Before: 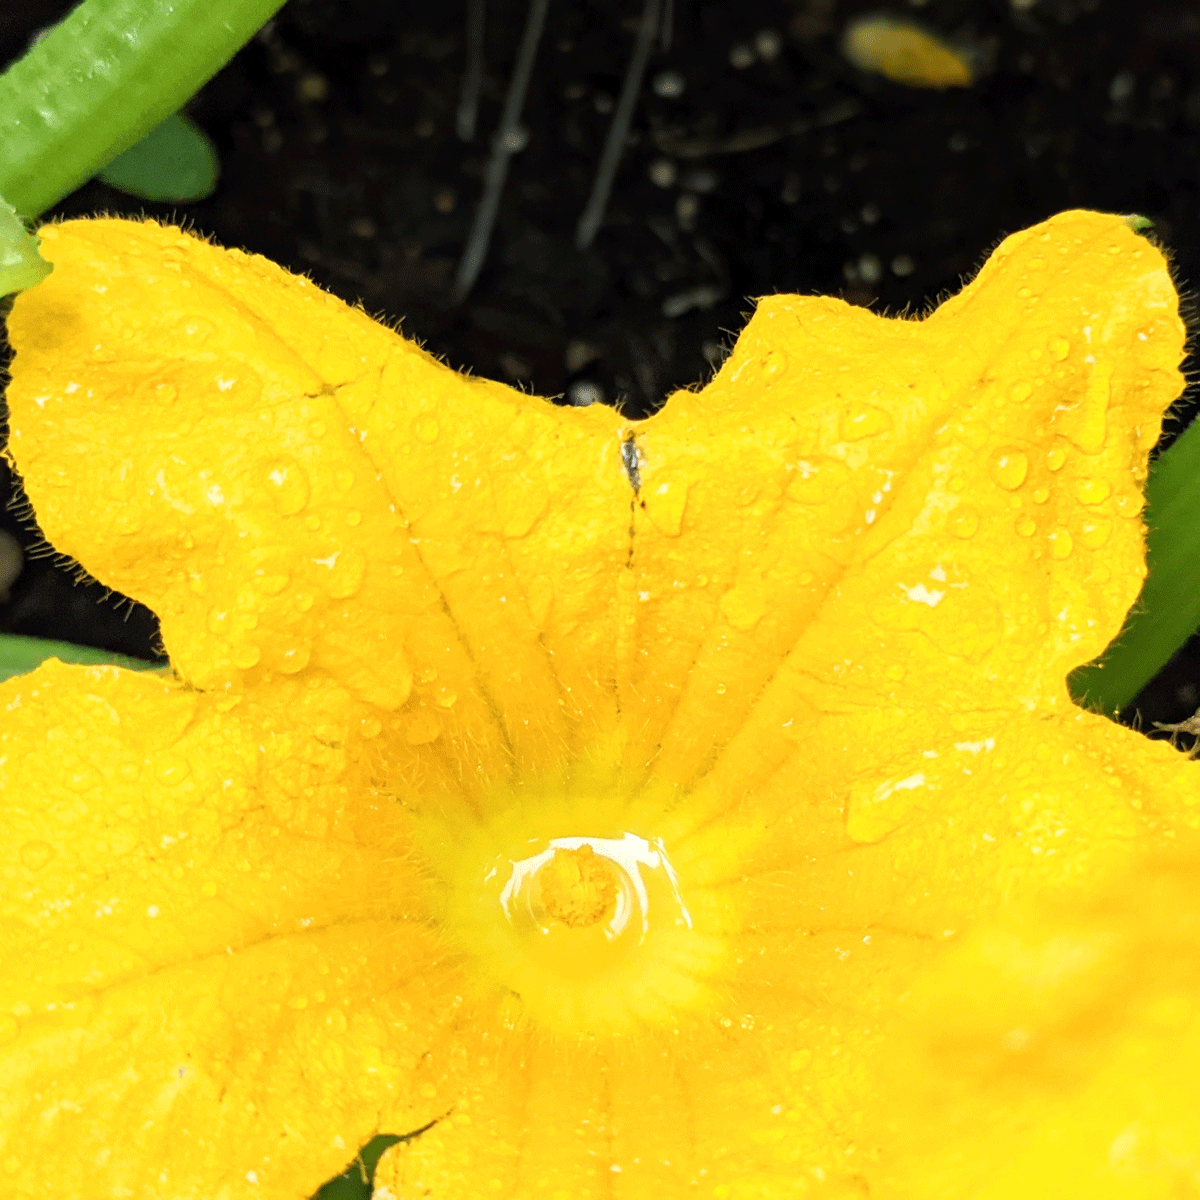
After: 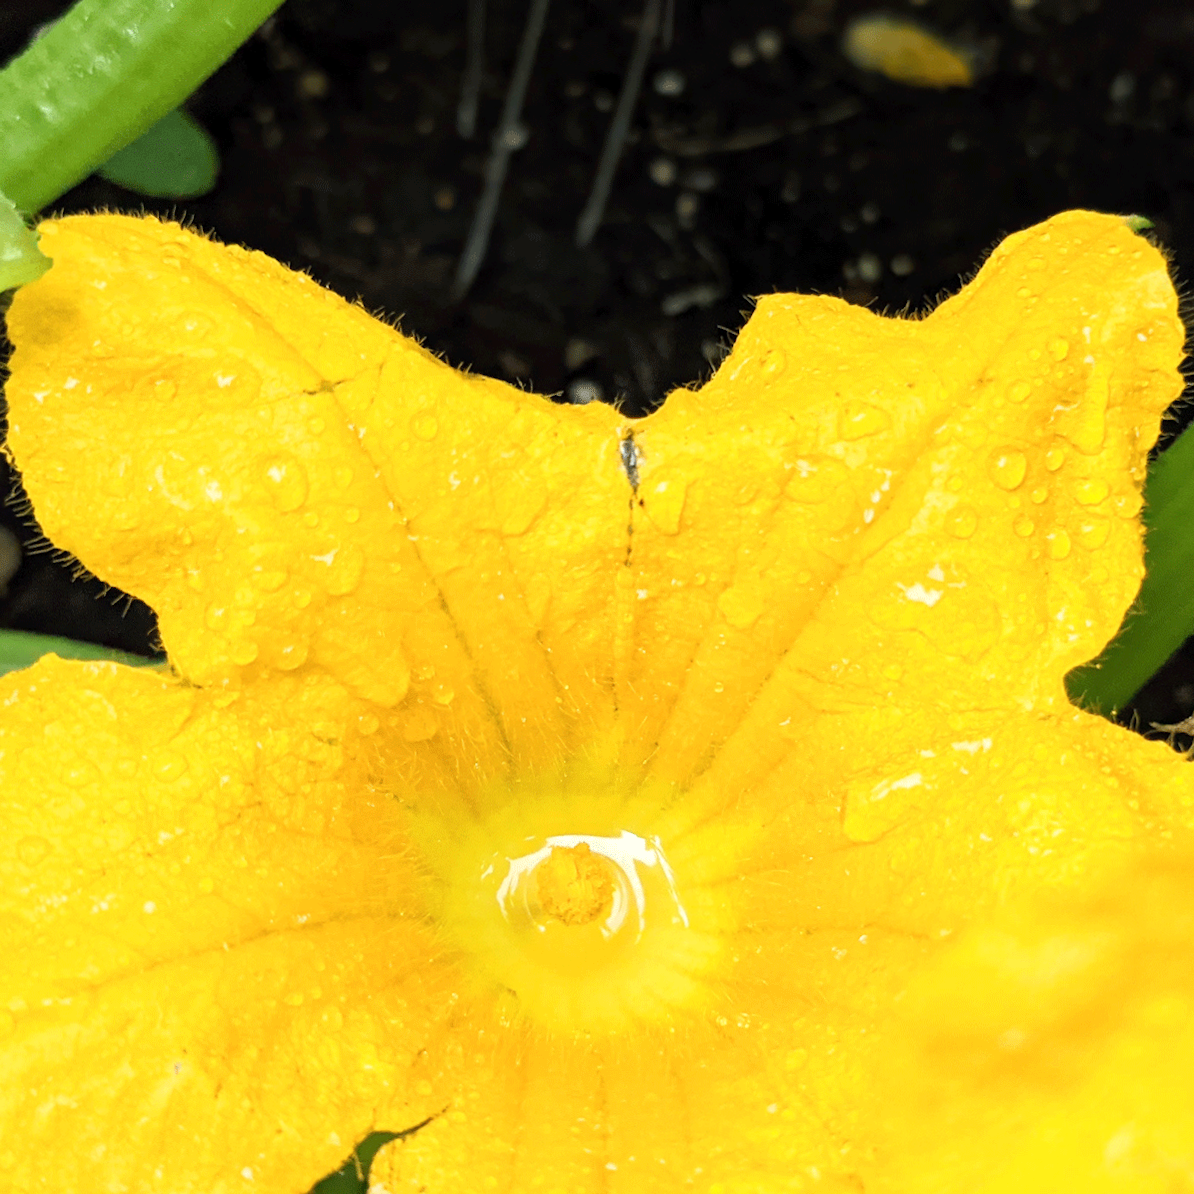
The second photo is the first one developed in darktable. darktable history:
crop and rotate: angle -0.27°
